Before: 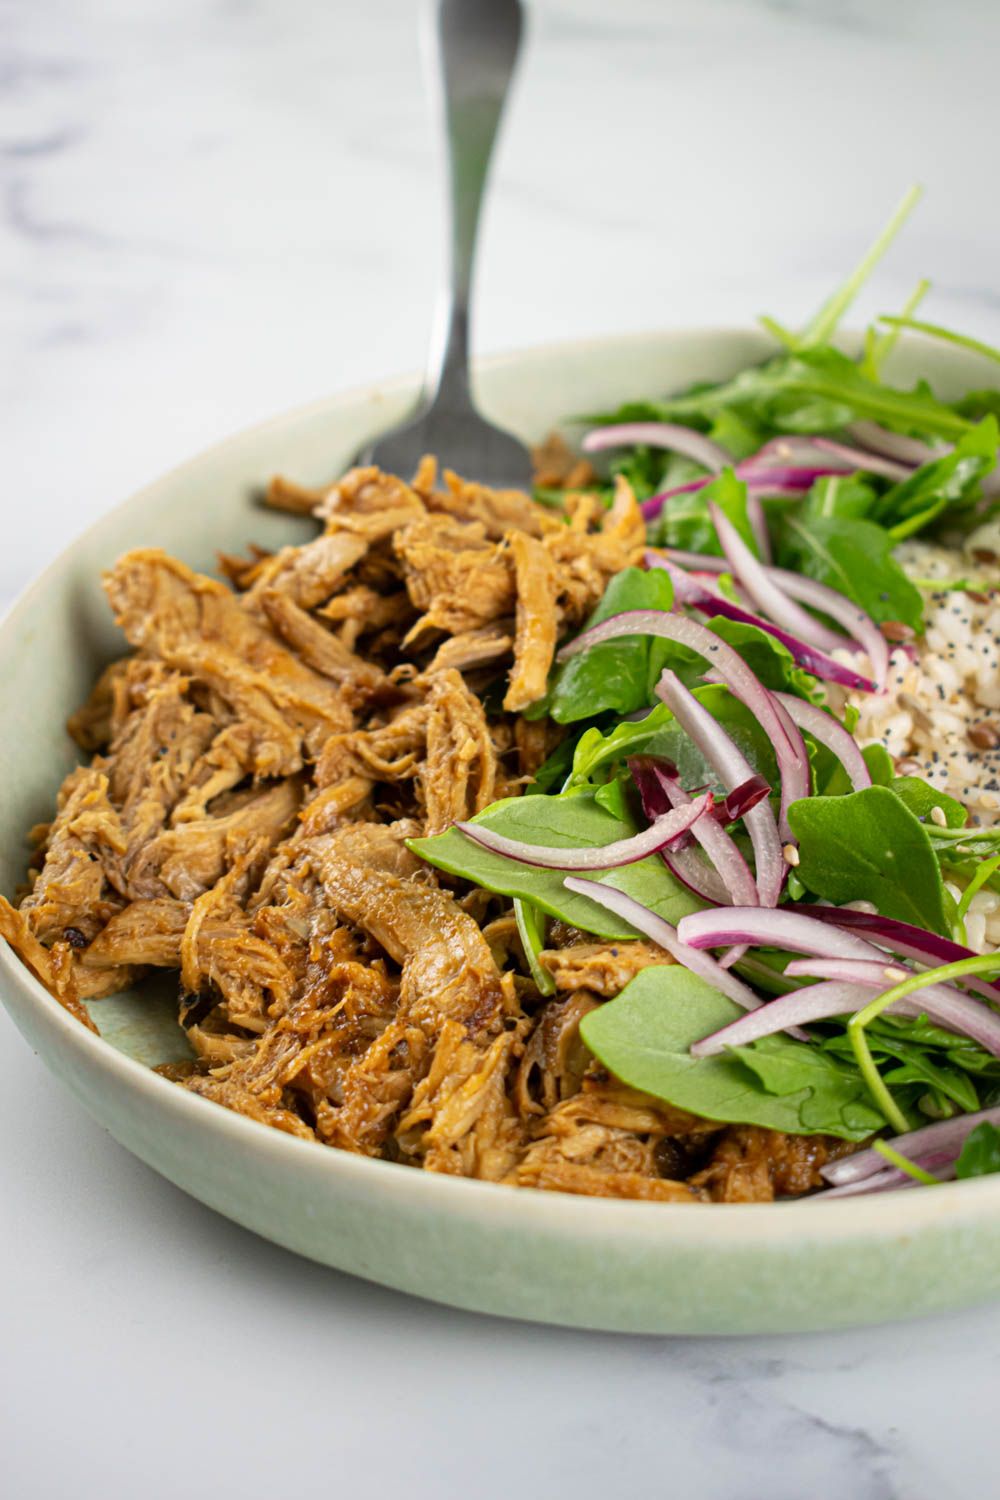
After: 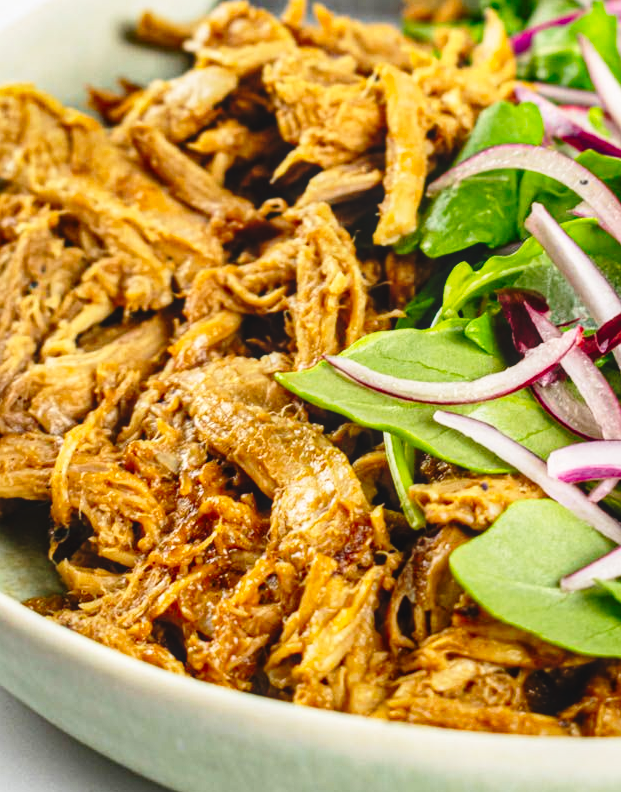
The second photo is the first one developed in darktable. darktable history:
crop: left 13.037%, top 31.092%, right 24.769%, bottom 16.102%
contrast brightness saturation: contrast 0.078, saturation 0.197
local contrast: on, module defaults
exposure: black level correction -0.015, exposure -0.527 EV, compensate highlight preservation false
shadows and highlights: low approximation 0.01, soften with gaussian
base curve: curves: ch0 [(0, 0) (0.028, 0.03) (0.121, 0.232) (0.46, 0.748) (0.859, 0.968) (1, 1)], preserve colors none
tone equalizer: -8 EV -0.389 EV, -7 EV -0.421 EV, -6 EV -0.317 EV, -5 EV -0.2 EV, -3 EV 0.223 EV, -2 EV 0.308 EV, -1 EV 0.376 EV, +0 EV 0.391 EV, mask exposure compensation -0.5 EV
